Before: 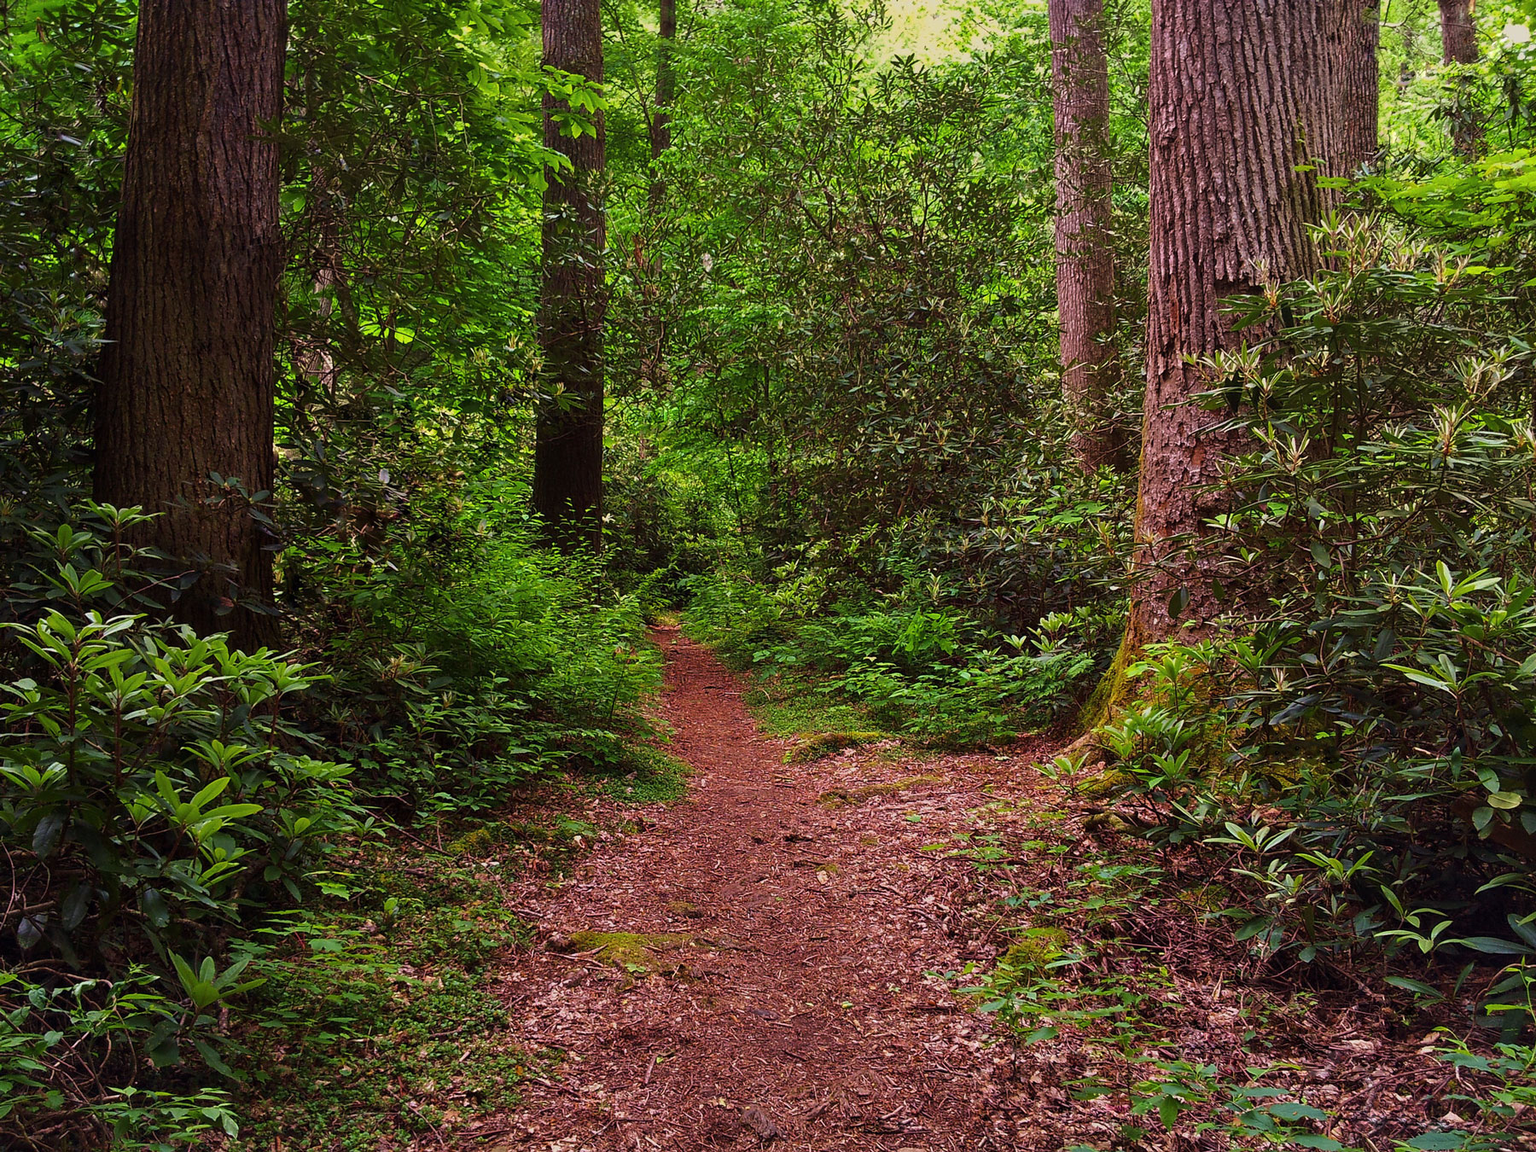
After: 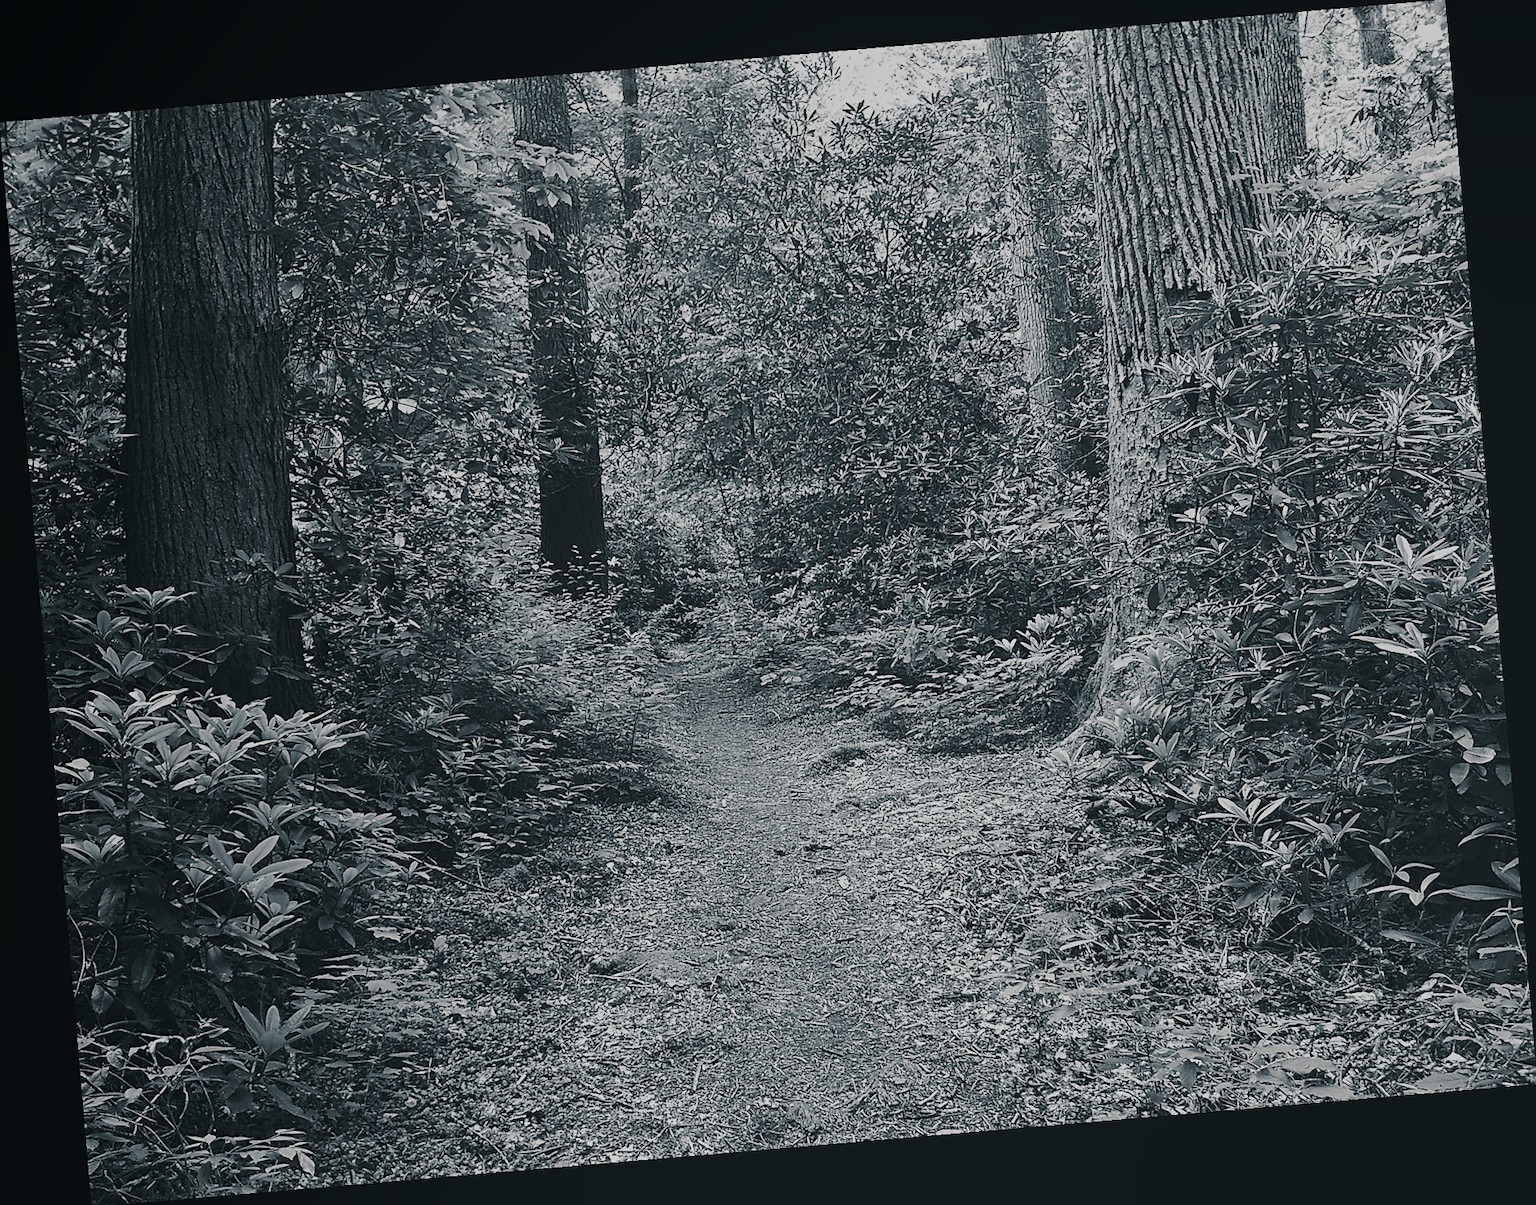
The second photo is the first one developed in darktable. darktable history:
color balance rgb: linear chroma grading › shadows -8%, linear chroma grading › global chroma 10%, perceptual saturation grading › global saturation 2%, perceptual saturation grading › highlights -2%, perceptual saturation grading › mid-tones 4%, perceptual saturation grading › shadows 8%, perceptual brilliance grading › global brilliance 2%, perceptual brilliance grading › highlights -4%, global vibrance 16%, saturation formula JzAzBz (2021)
levels: levels [0, 0.478, 1]
split-toning: shadows › hue 205.2°, shadows › saturation 0.29, highlights › hue 50.4°, highlights › saturation 0.38, balance -49.9
base curve: curves: ch0 [(0, 0) (0.018, 0.026) (0.143, 0.37) (0.33, 0.731) (0.458, 0.853) (0.735, 0.965) (0.905, 0.986) (1, 1)]
local contrast: detail 69%
rotate and perspective: rotation -4.86°, automatic cropping off
color calibration: output gray [0.22, 0.42, 0.37, 0], gray › normalize channels true, illuminant same as pipeline (D50), adaptation XYZ, x 0.346, y 0.359, gamut compression 0
sharpen: on, module defaults
